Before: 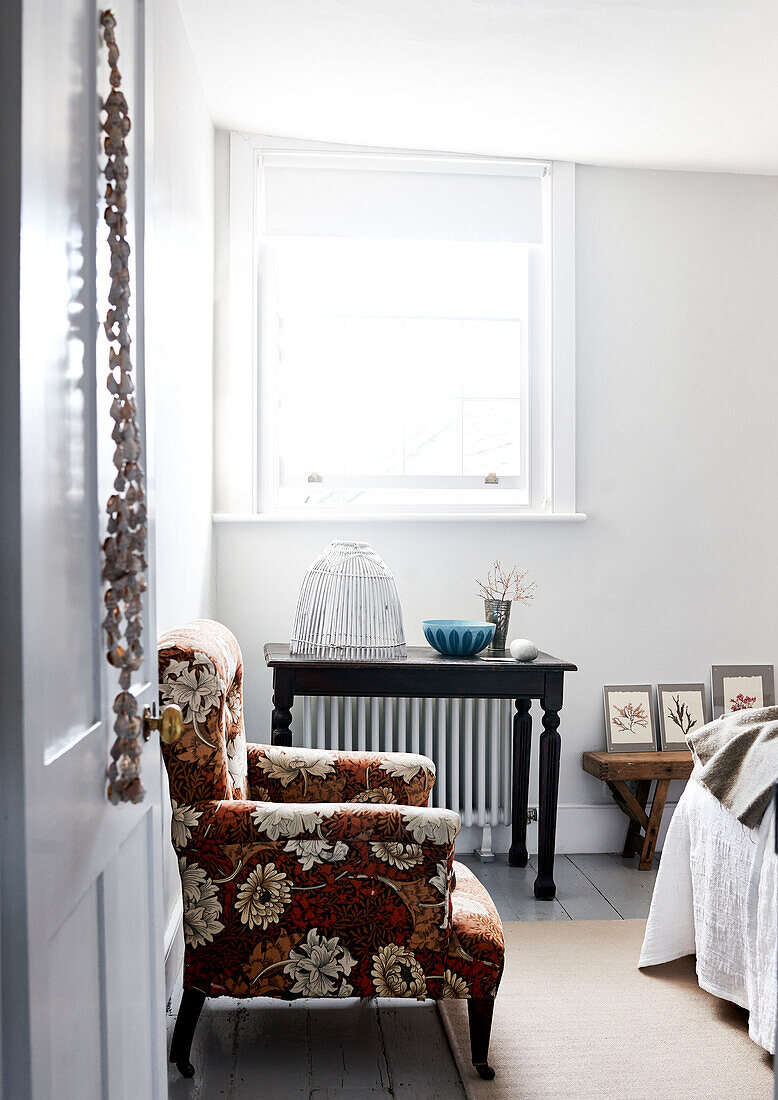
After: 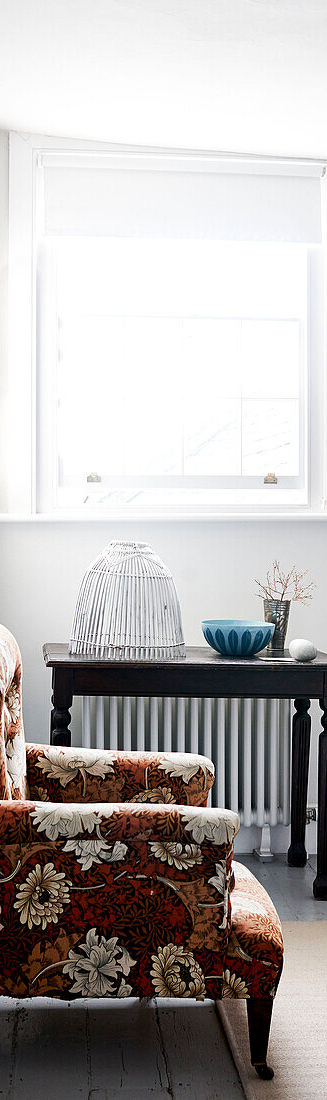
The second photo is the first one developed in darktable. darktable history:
crop: left 28.522%, right 29.406%
